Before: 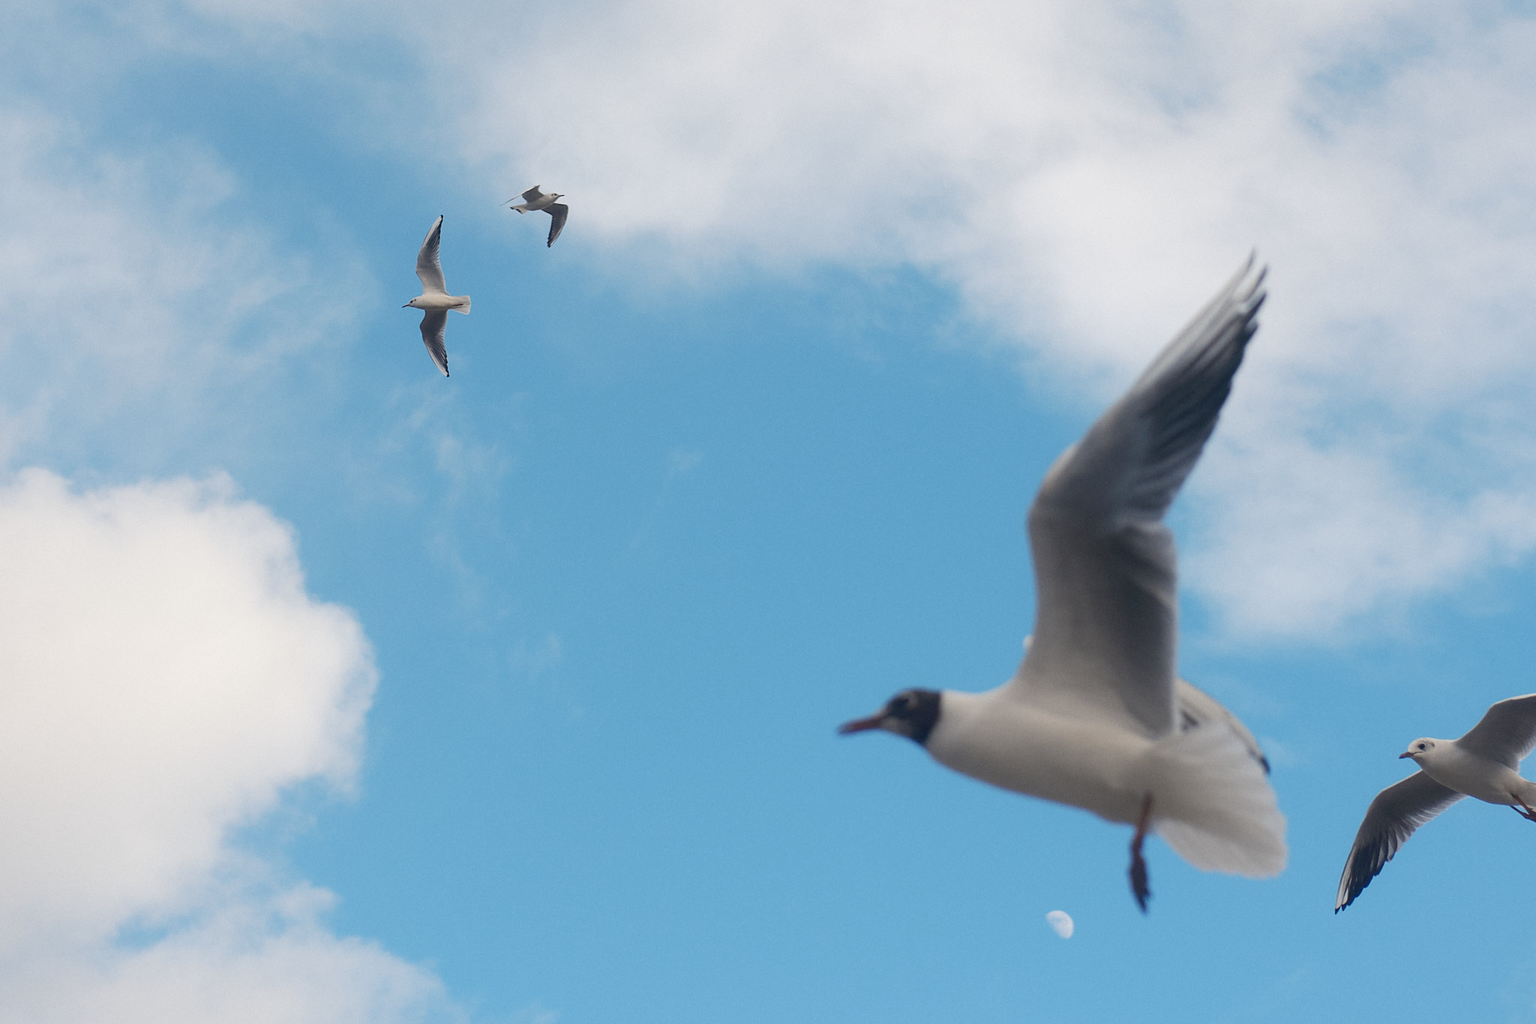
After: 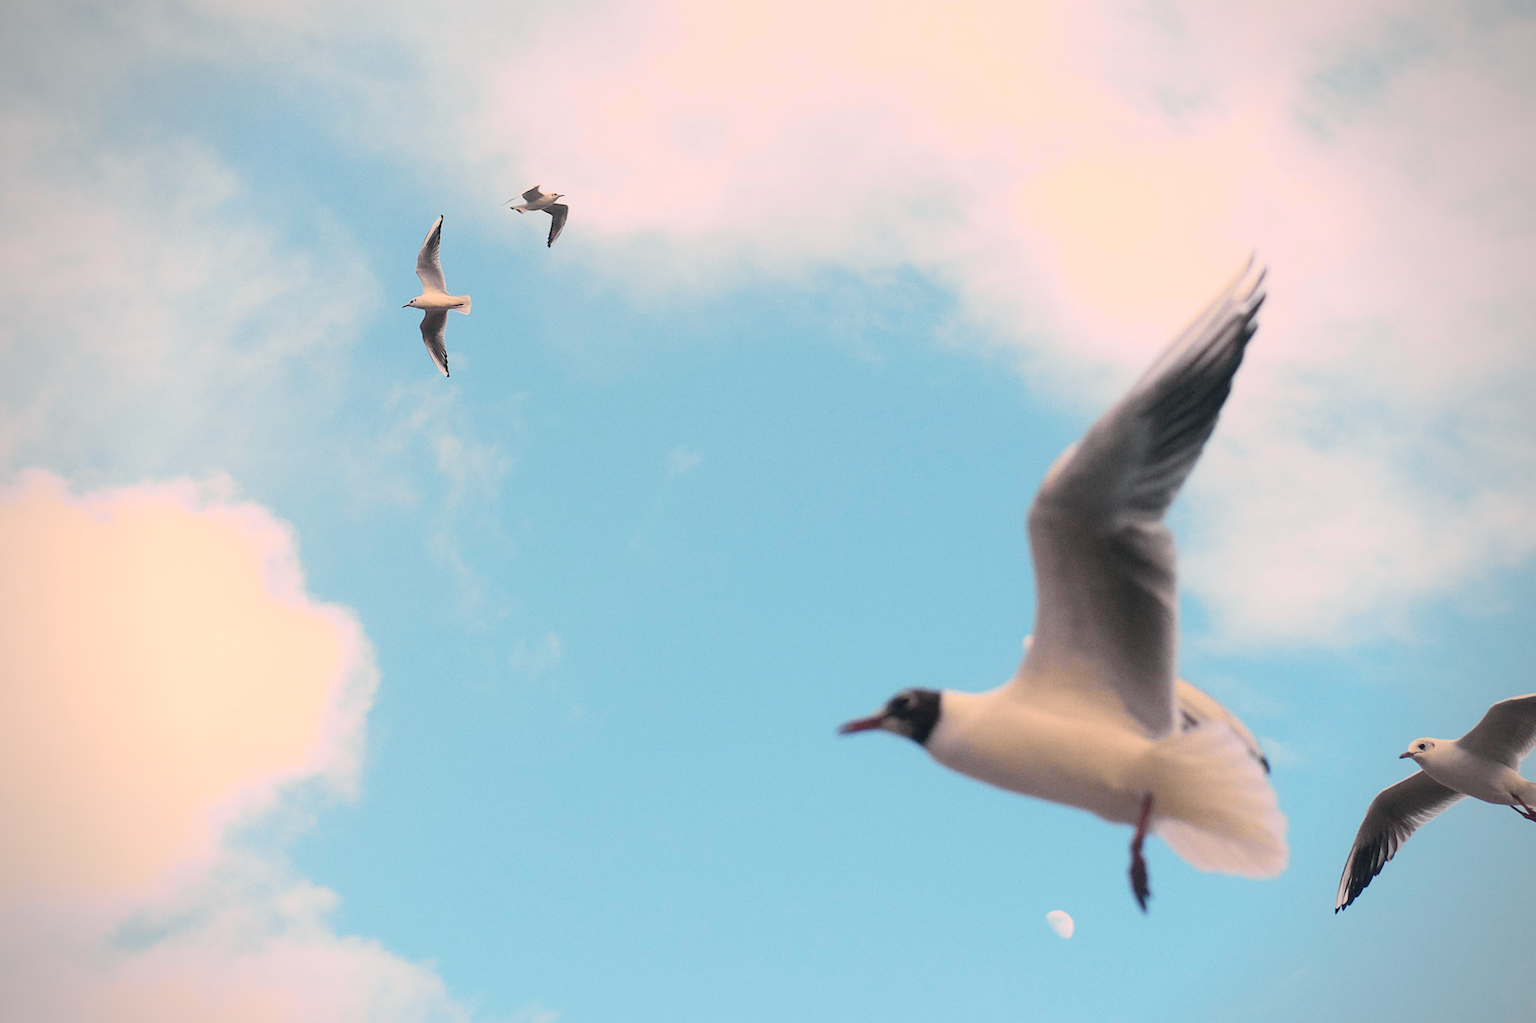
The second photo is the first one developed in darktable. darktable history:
tone curve: curves: ch0 [(0, 0.039) (0.113, 0.081) (0.204, 0.204) (0.498, 0.608) (0.709, 0.819) (0.984, 0.961)]; ch1 [(0, 0) (0.172, 0.123) (0.317, 0.272) (0.414, 0.382) (0.476, 0.479) (0.505, 0.501) (0.528, 0.54) (0.618, 0.647) (0.709, 0.764) (1, 1)]; ch2 [(0, 0) (0.411, 0.424) (0.492, 0.502) (0.521, 0.513) (0.537, 0.57) (0.686, 0.638) (1, 1)], color space Lab, independent channels, preserve colors none
white balance: red 1.127, blue 0.943
vignetting: on, module defaults
